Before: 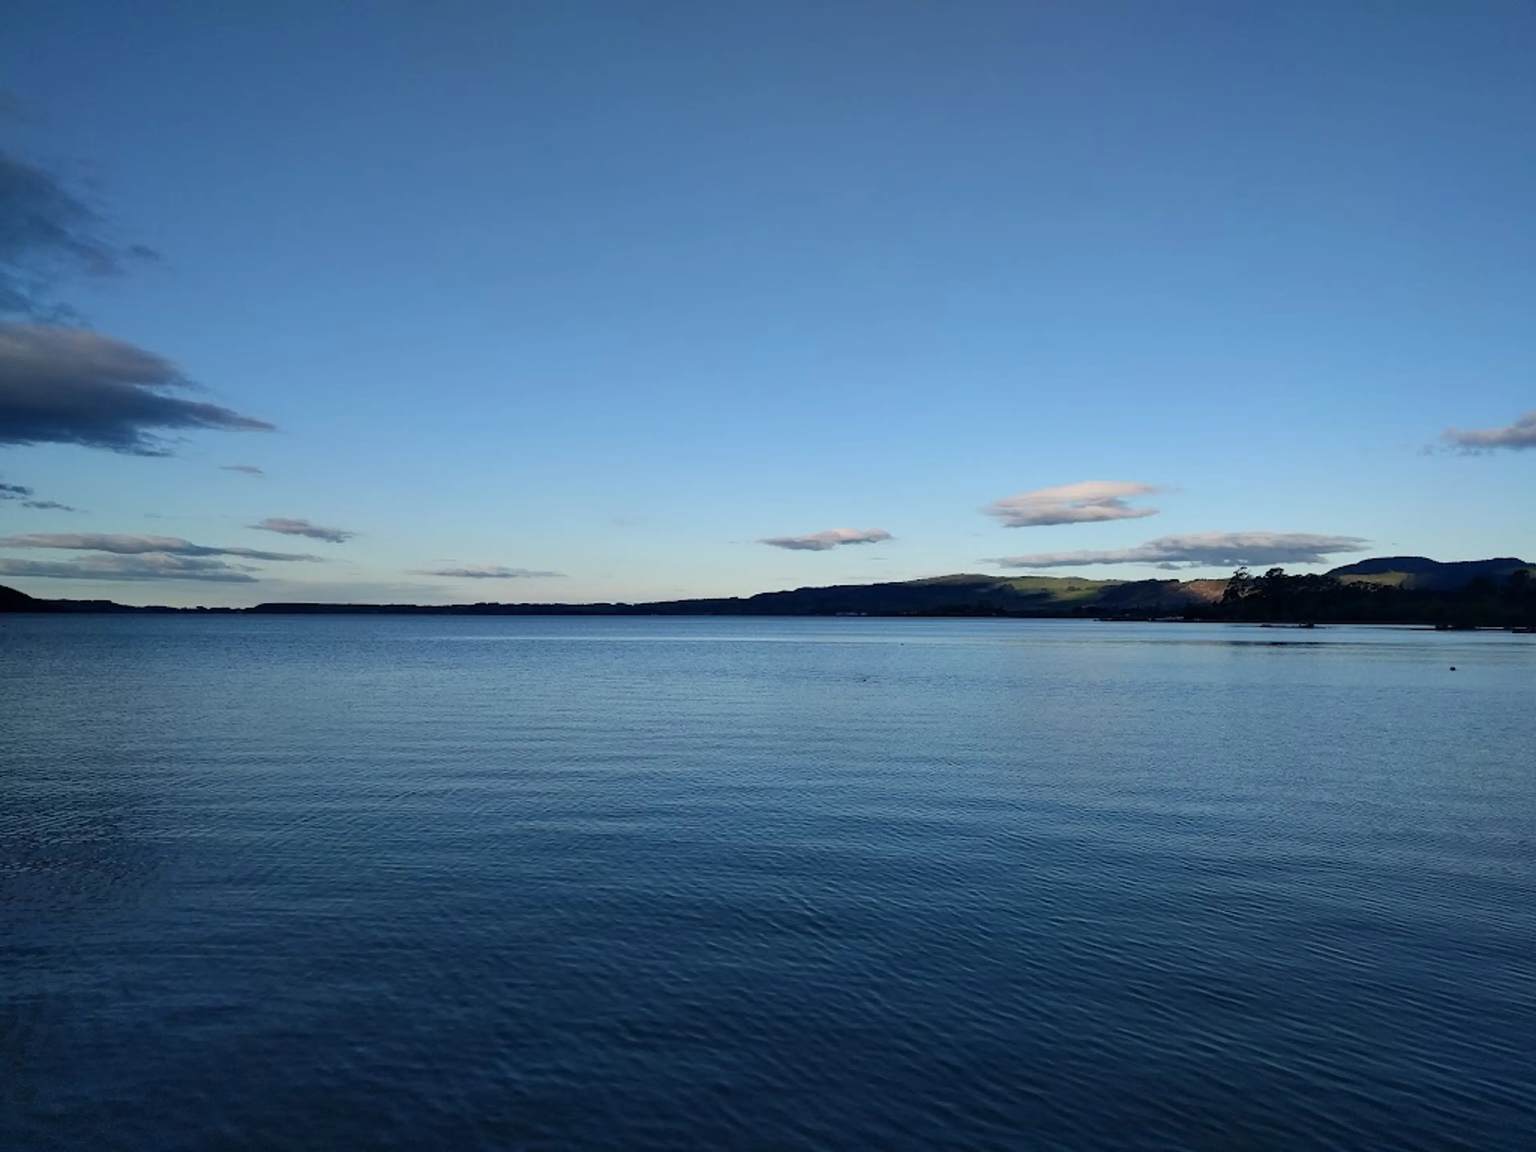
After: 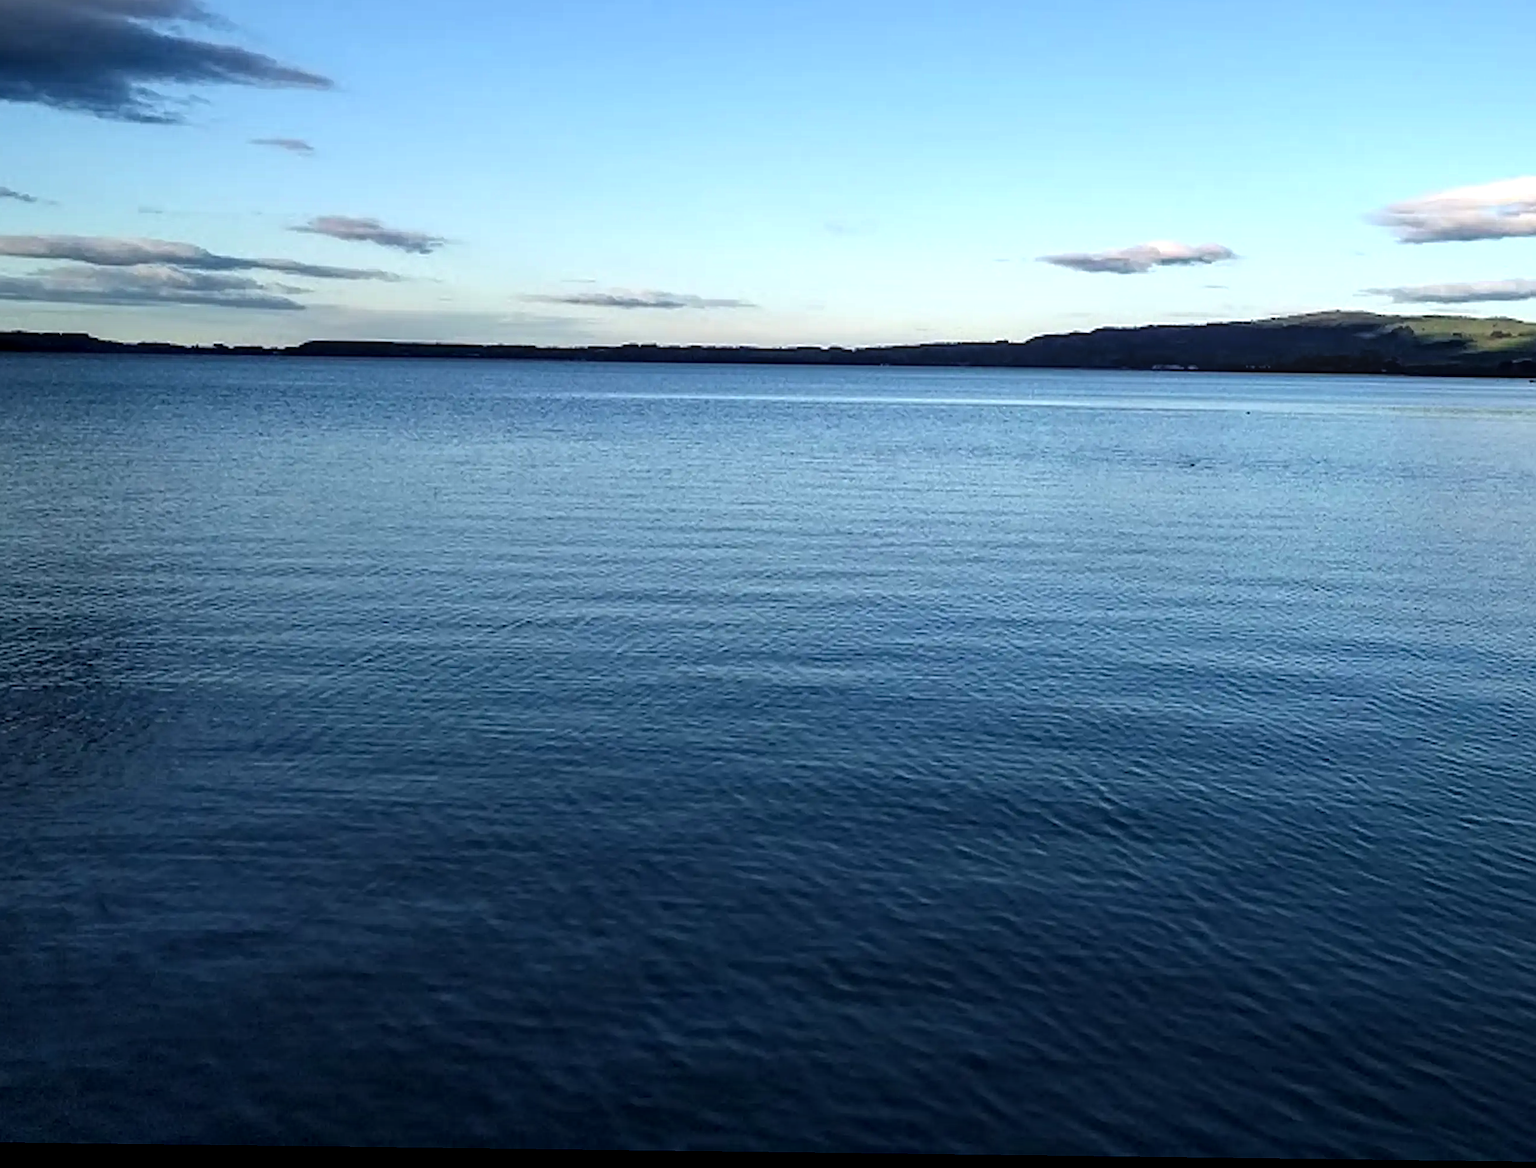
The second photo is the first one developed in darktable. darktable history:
local contrast: detail 130%
sharpen: on, module defaults
crop and rotate: angle -0.723°, left 3.746%, top 32.001%, right 28.716%
tone equalizer: -8 EV -0.744 EV, -7 EV -0.677 EV, -6 EV -0.572 EV, -5 EV -0.394 EV, -3 EV 0.373 EV, -2 EV 0.6 EV, -1 EV 0.7 EV, +0 EV 0.768 EV, mask exposure compensation -0.49 EV
